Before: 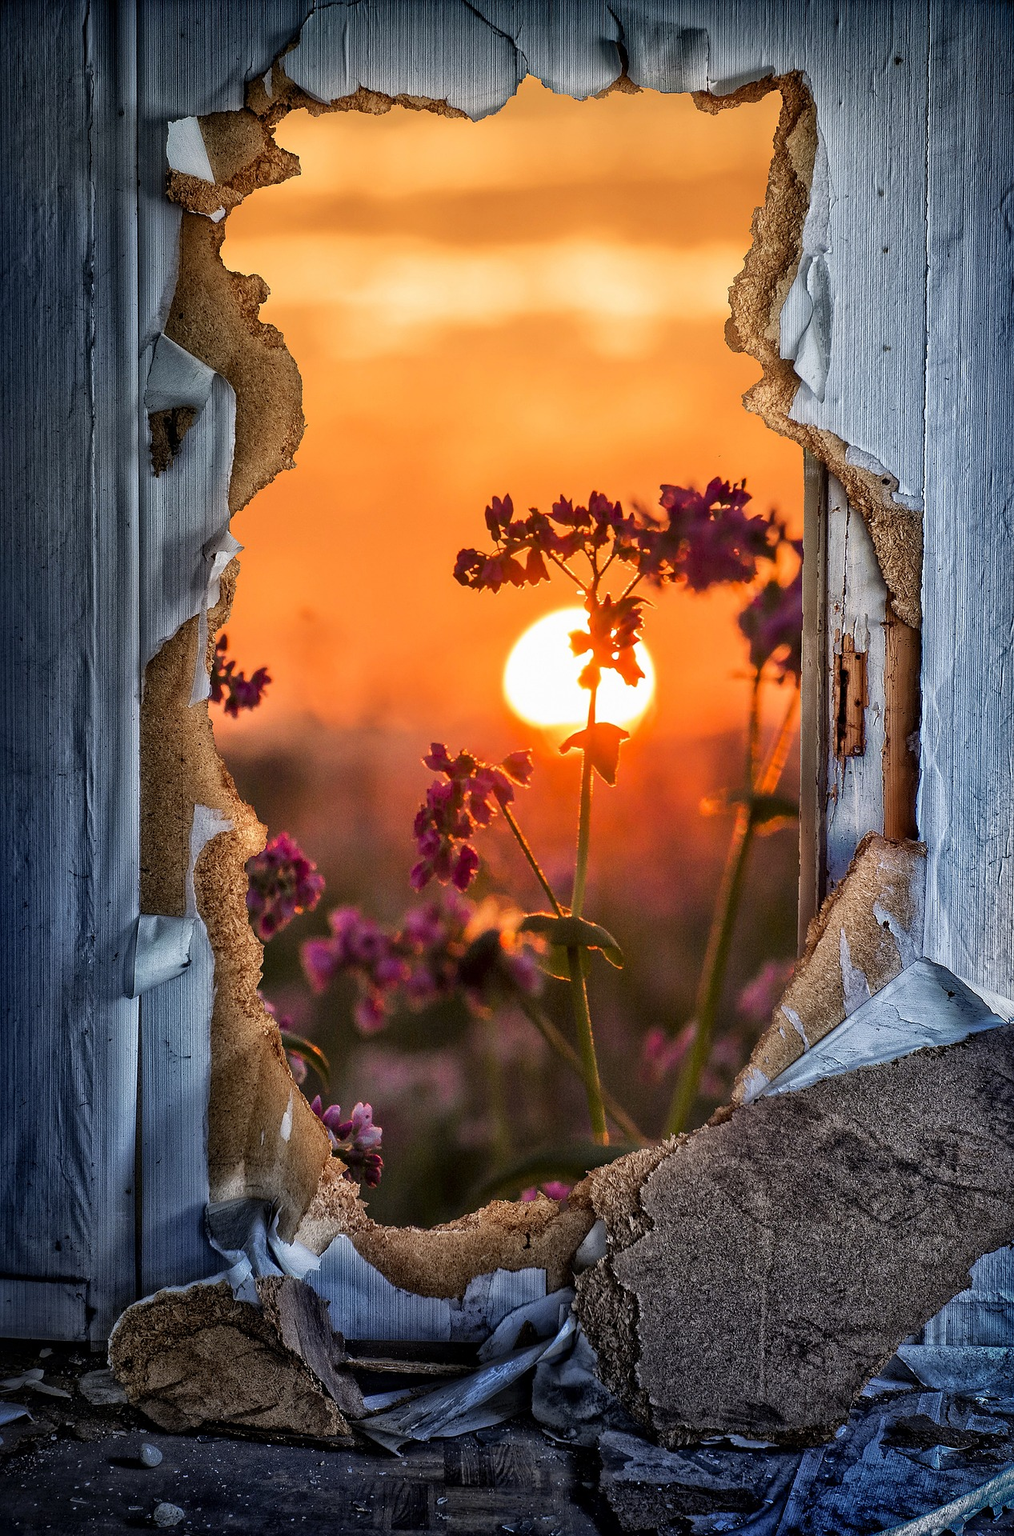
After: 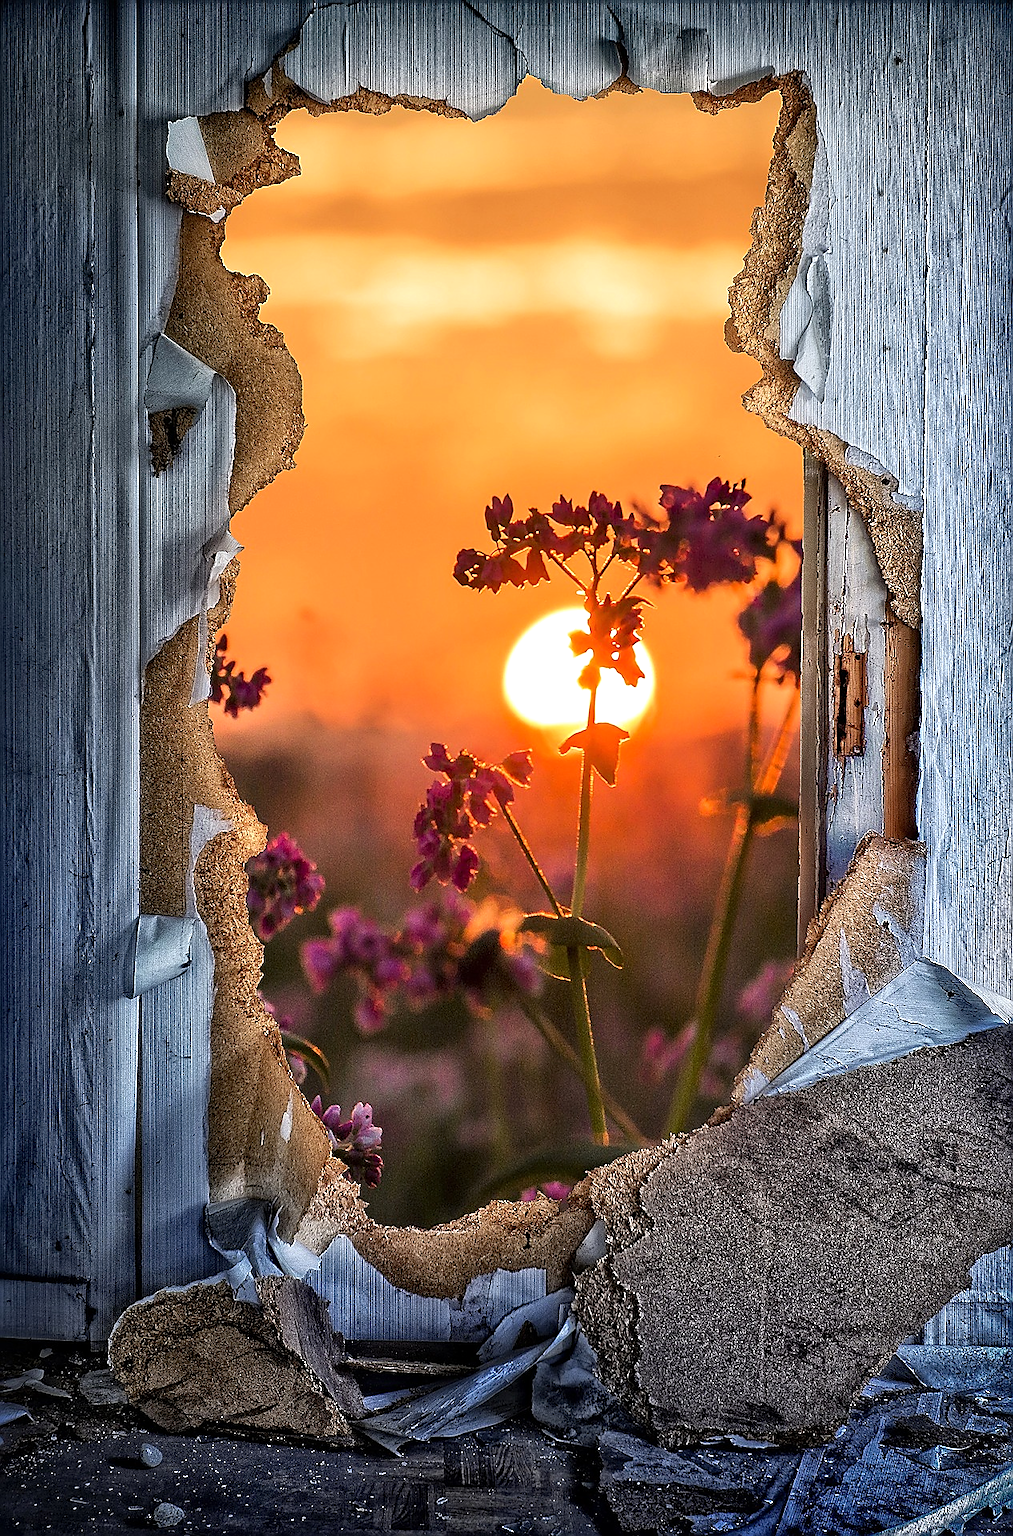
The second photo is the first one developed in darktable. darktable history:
exposure: exposure 0.201 EV, compensate highlight preservation false
sharpen: radius 1.418, amount 1.254, threshold 0.773
